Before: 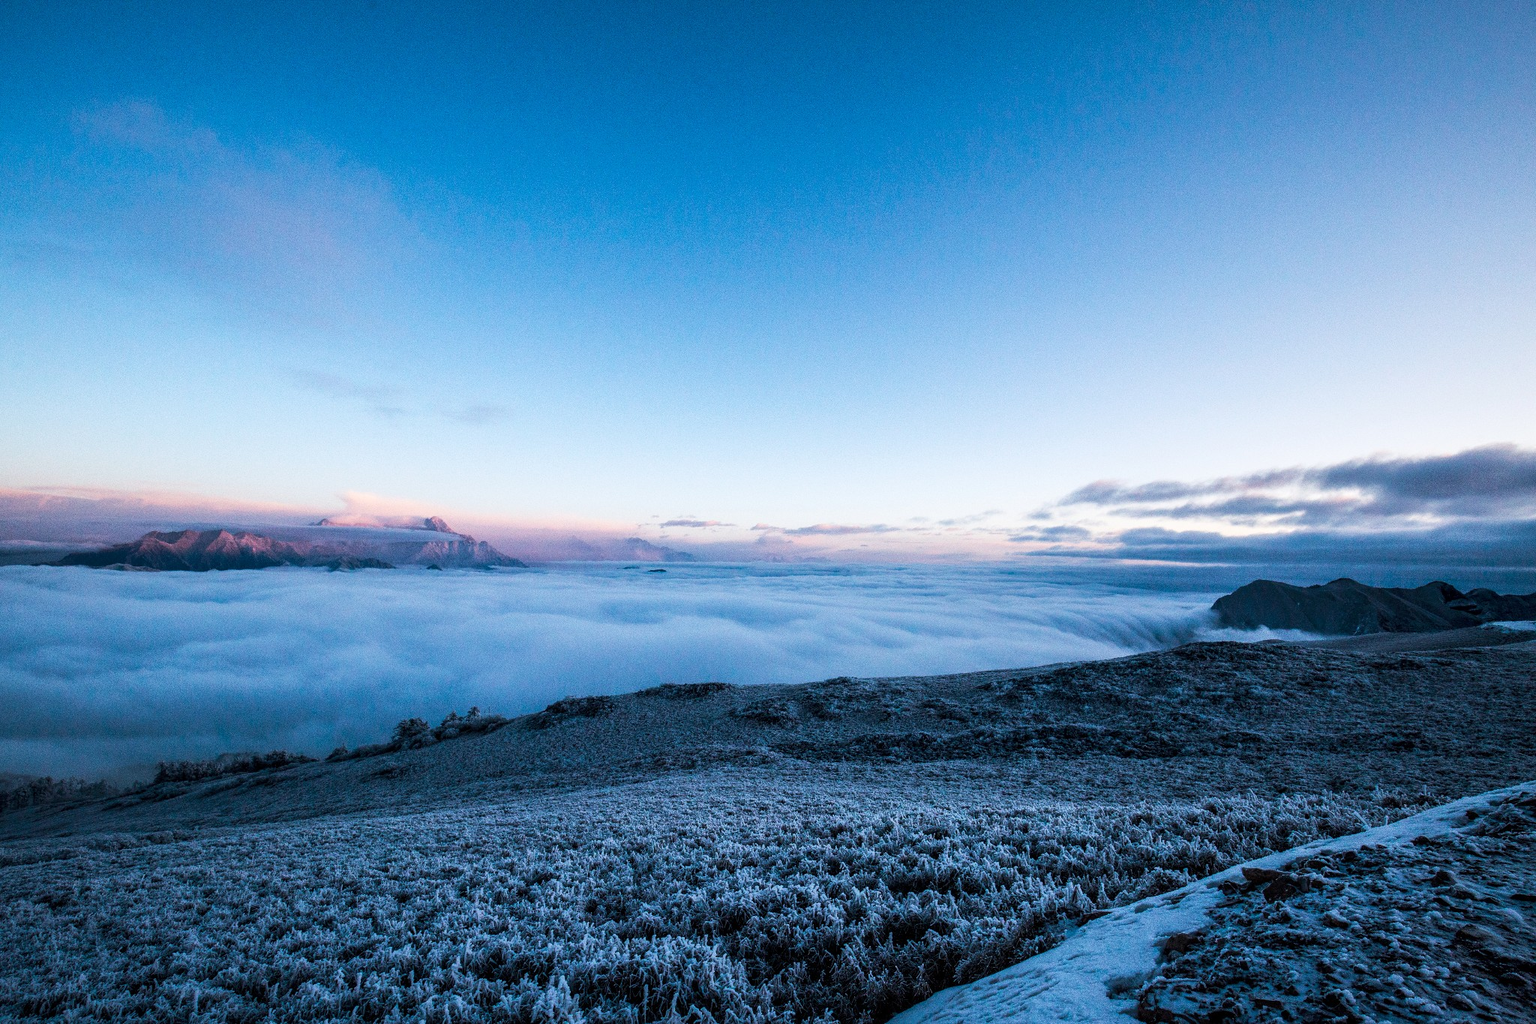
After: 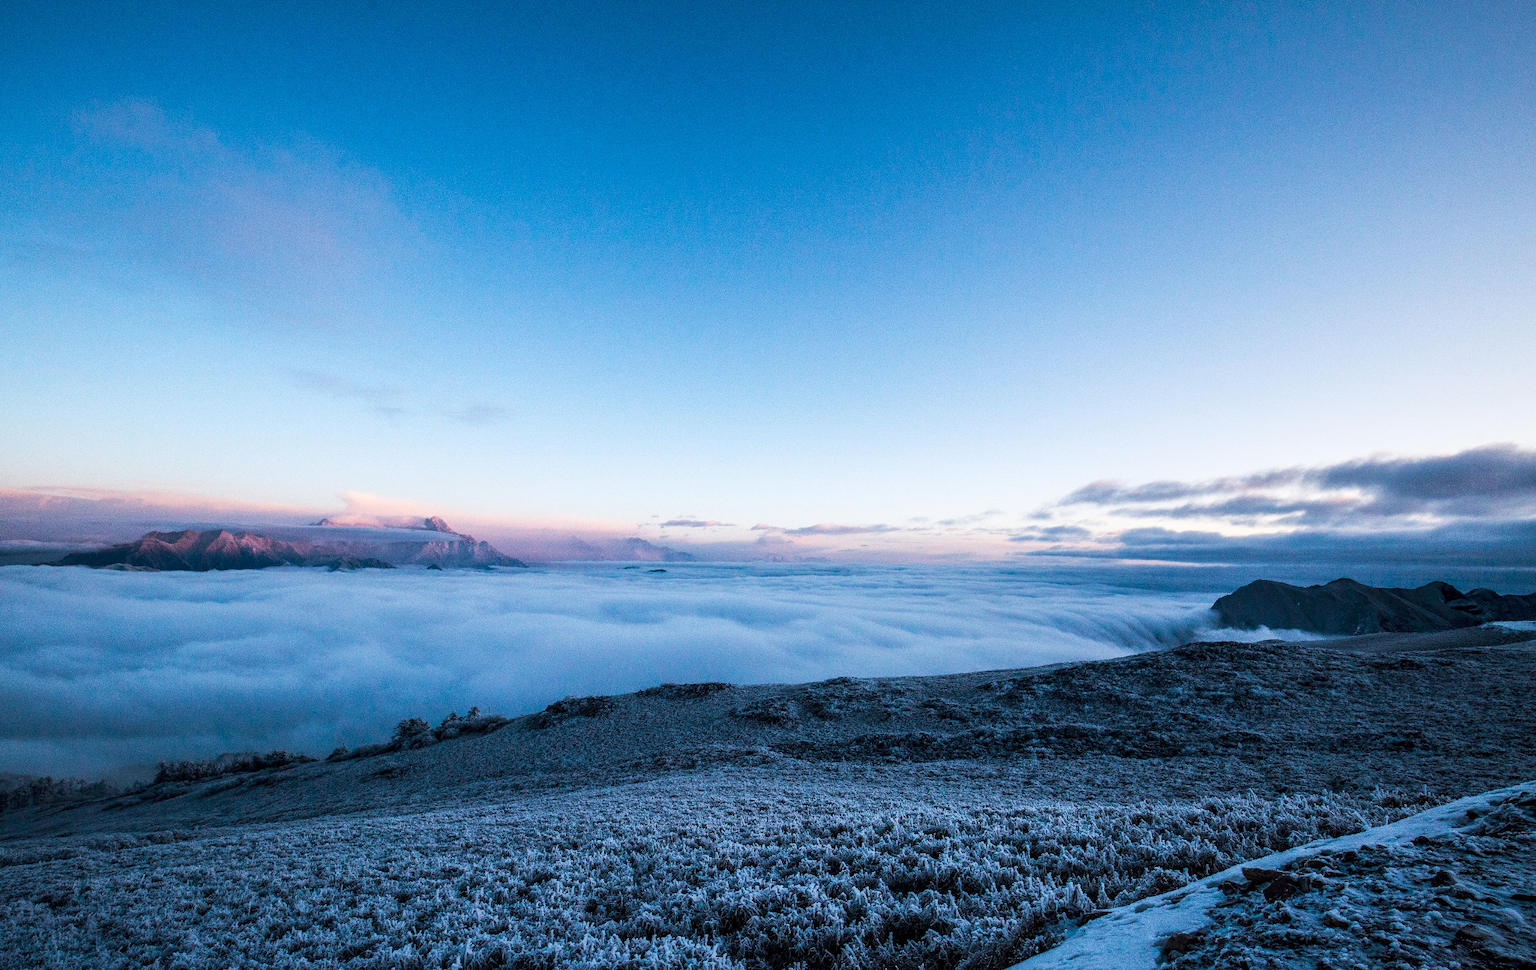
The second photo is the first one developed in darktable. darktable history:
crop and rotate: top 0.008%, bottom 5.15%
